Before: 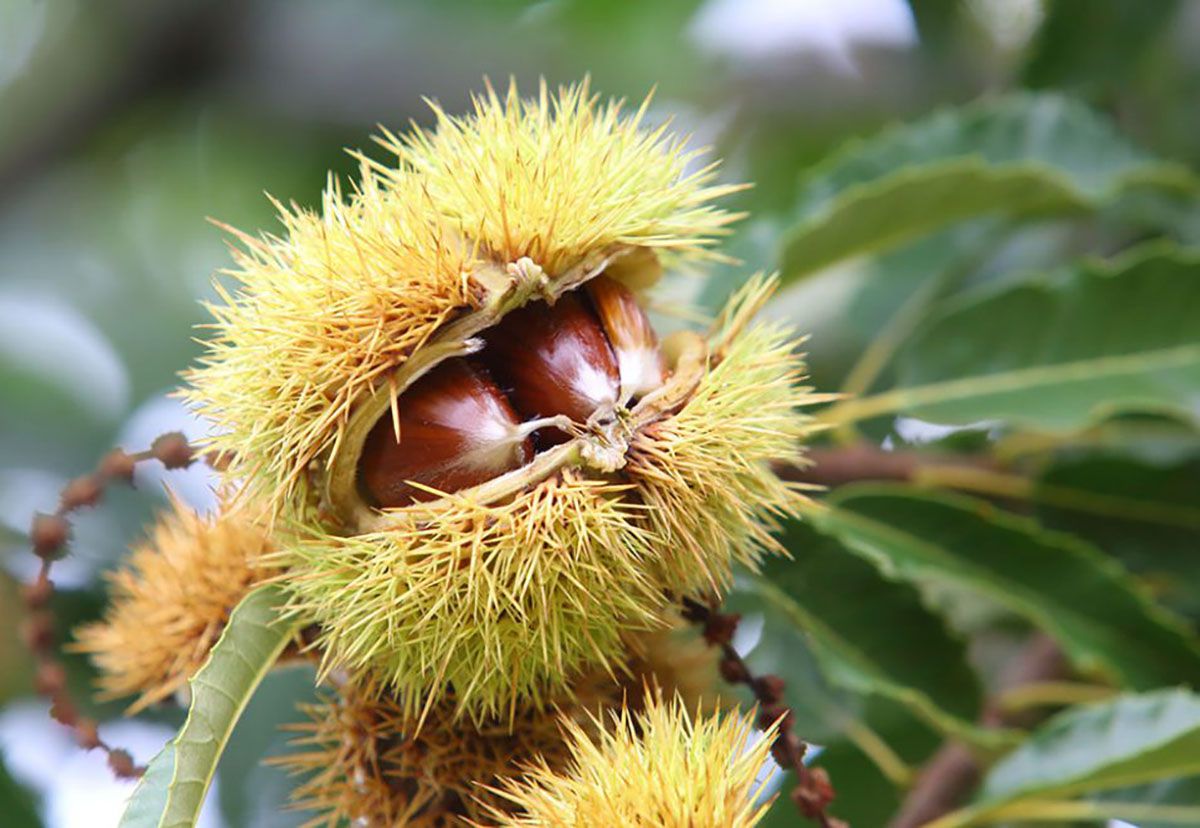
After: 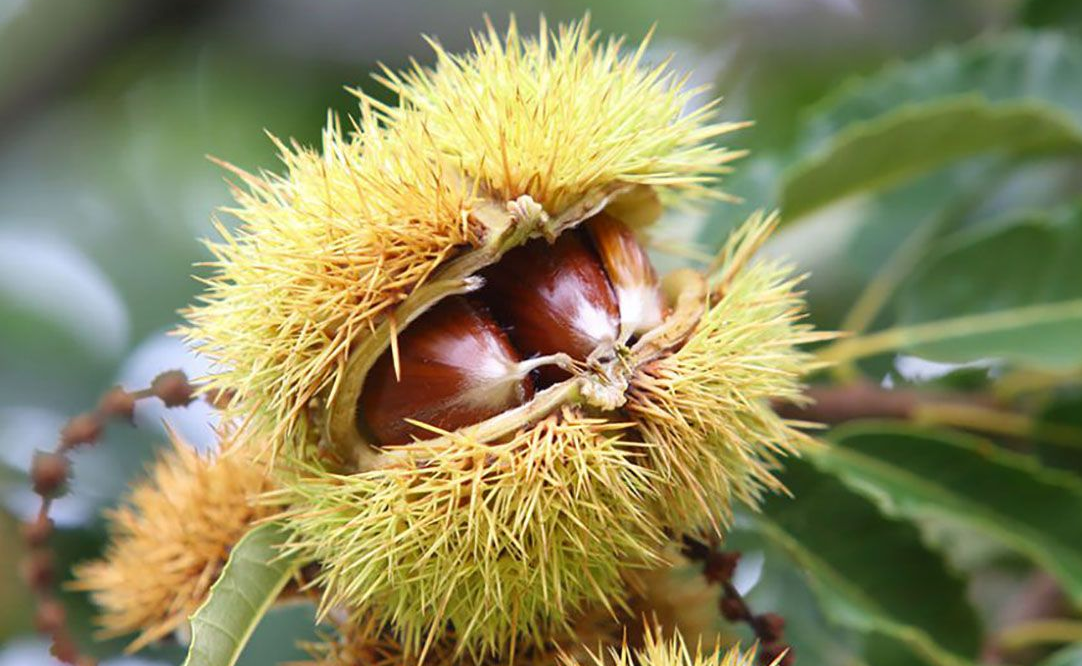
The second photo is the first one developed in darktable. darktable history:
crop: top 7.514%, right 9.816%, bottom 12.018%
shadows and highlights: shadows 29.36, highlights -29.34, low approximation 0.01, soften with gaussian
